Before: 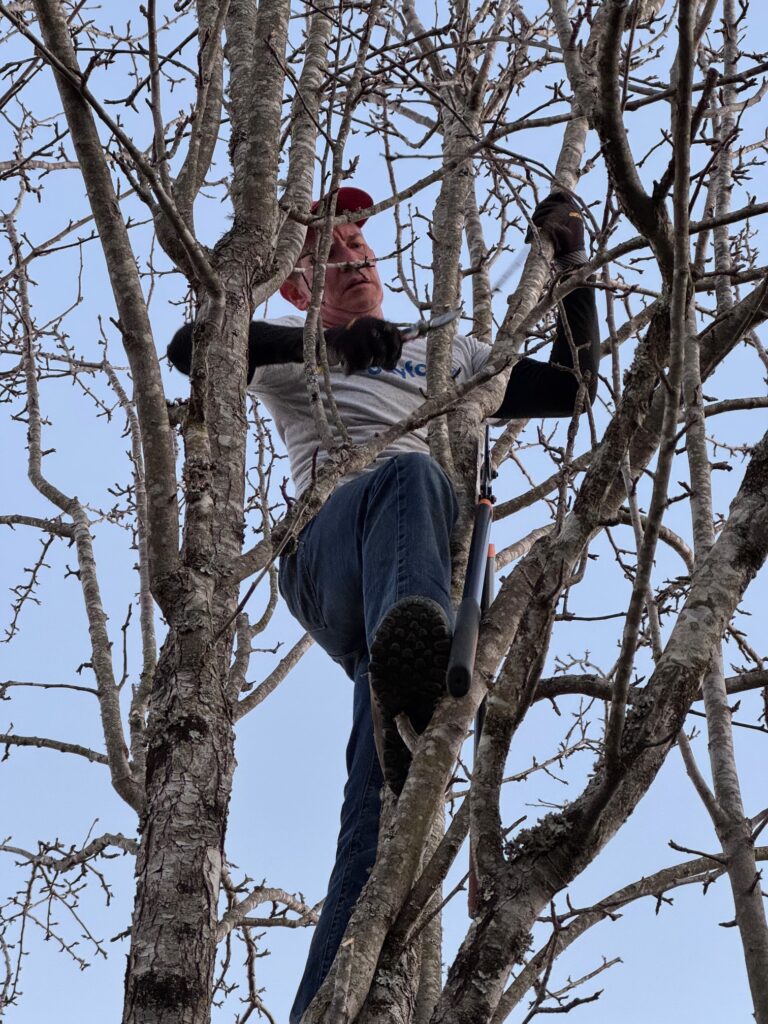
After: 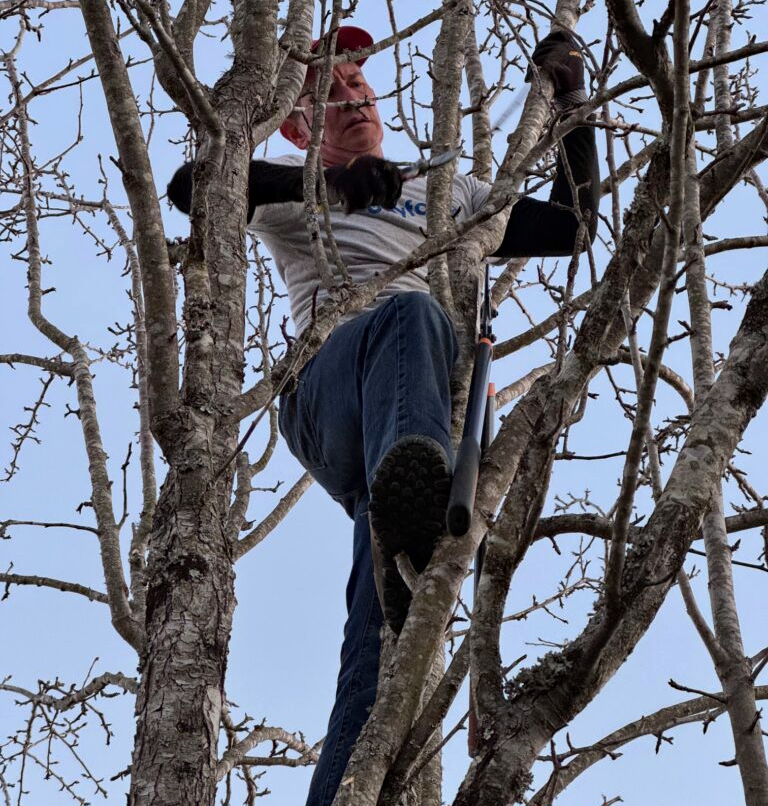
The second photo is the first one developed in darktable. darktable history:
haze removal: compatibility mode true, adaptive false
crop and rotate: top 15.774%, bottom 5.506%
